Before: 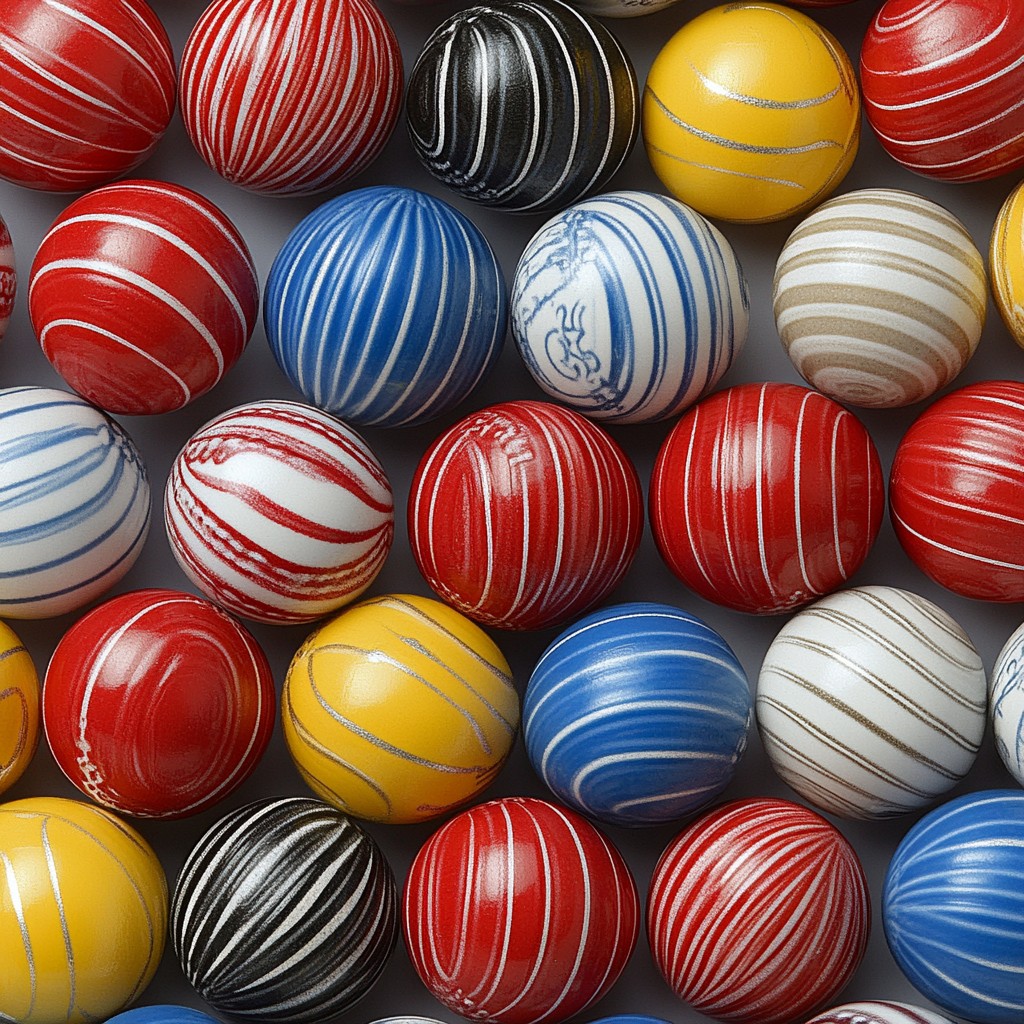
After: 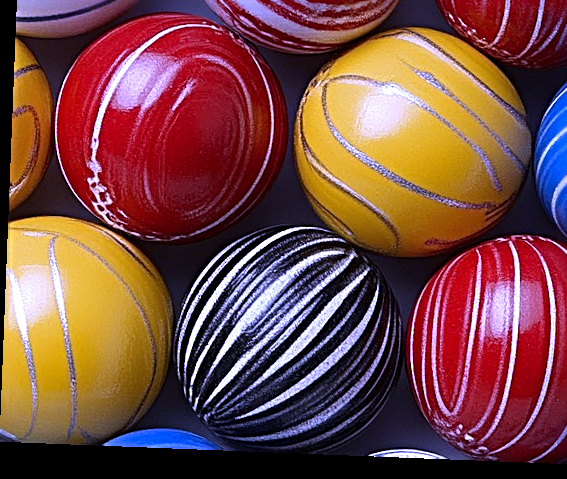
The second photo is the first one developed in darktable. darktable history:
white balance: red 0.98, blue 1.61
crop and rotate: top 54.778%, right 46.61%, bottom 0.159%
shadows and highlights: shadows 12, white point adjustment 1.2, soften with gaussian
sharpen: radius 4
rotate and perspective: rotation 2.27°, automatic cropping off
color balance: gamma [0.9, 0.988, 0.975, 1.025], gain [1.05, 1, 1, 1]
